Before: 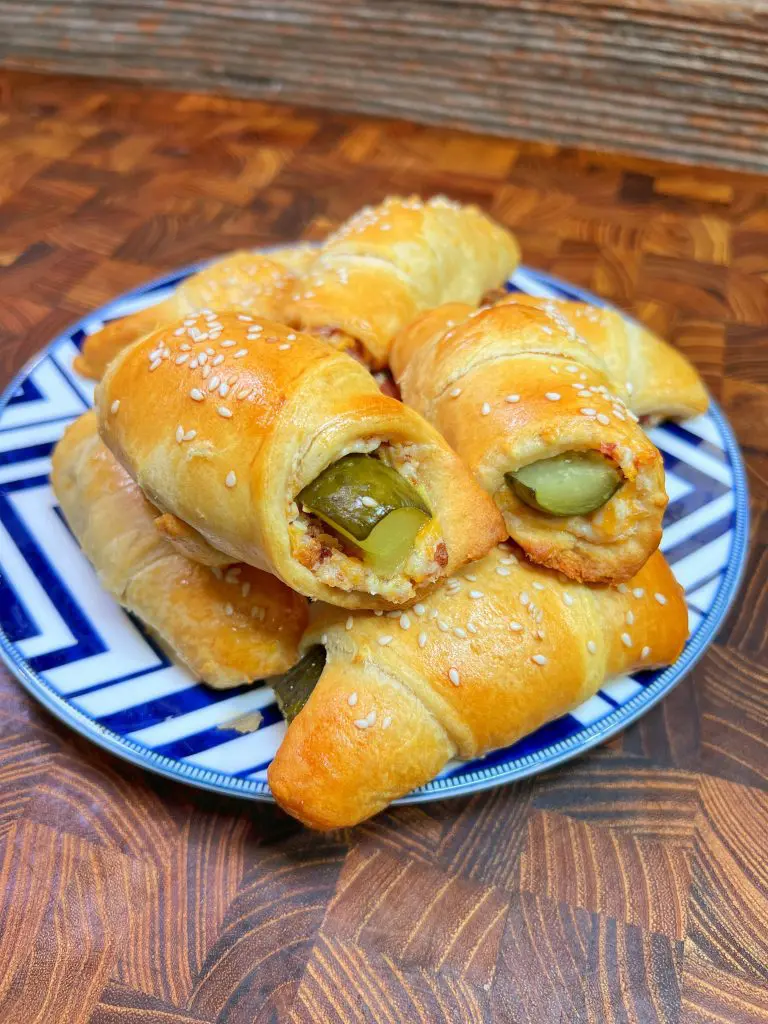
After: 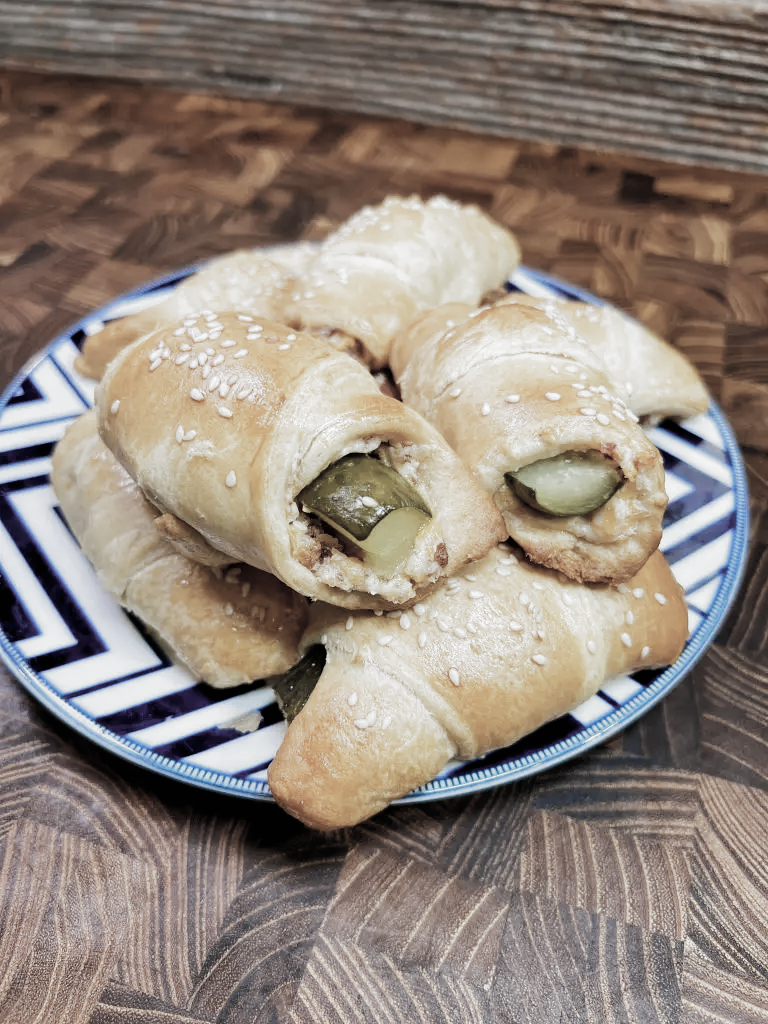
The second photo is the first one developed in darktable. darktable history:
filmic rgb: black relative exposure -6.43 EV, white relative exposure 2.43 EV, threshold 3 EV, hardness 5.27, latitude 0.1%, contrast 1.425, highlights saturation mix 2%, preserve chrominance no, color science v5 (2021), contrast in shadows safe, contrast in highlights safe, enable highlight reconstruction true
color zones: curves: ch1 [(0.238, 0.163) (0.476, 0.2) (0.733, 0.322) (0.848, 0.134)]
